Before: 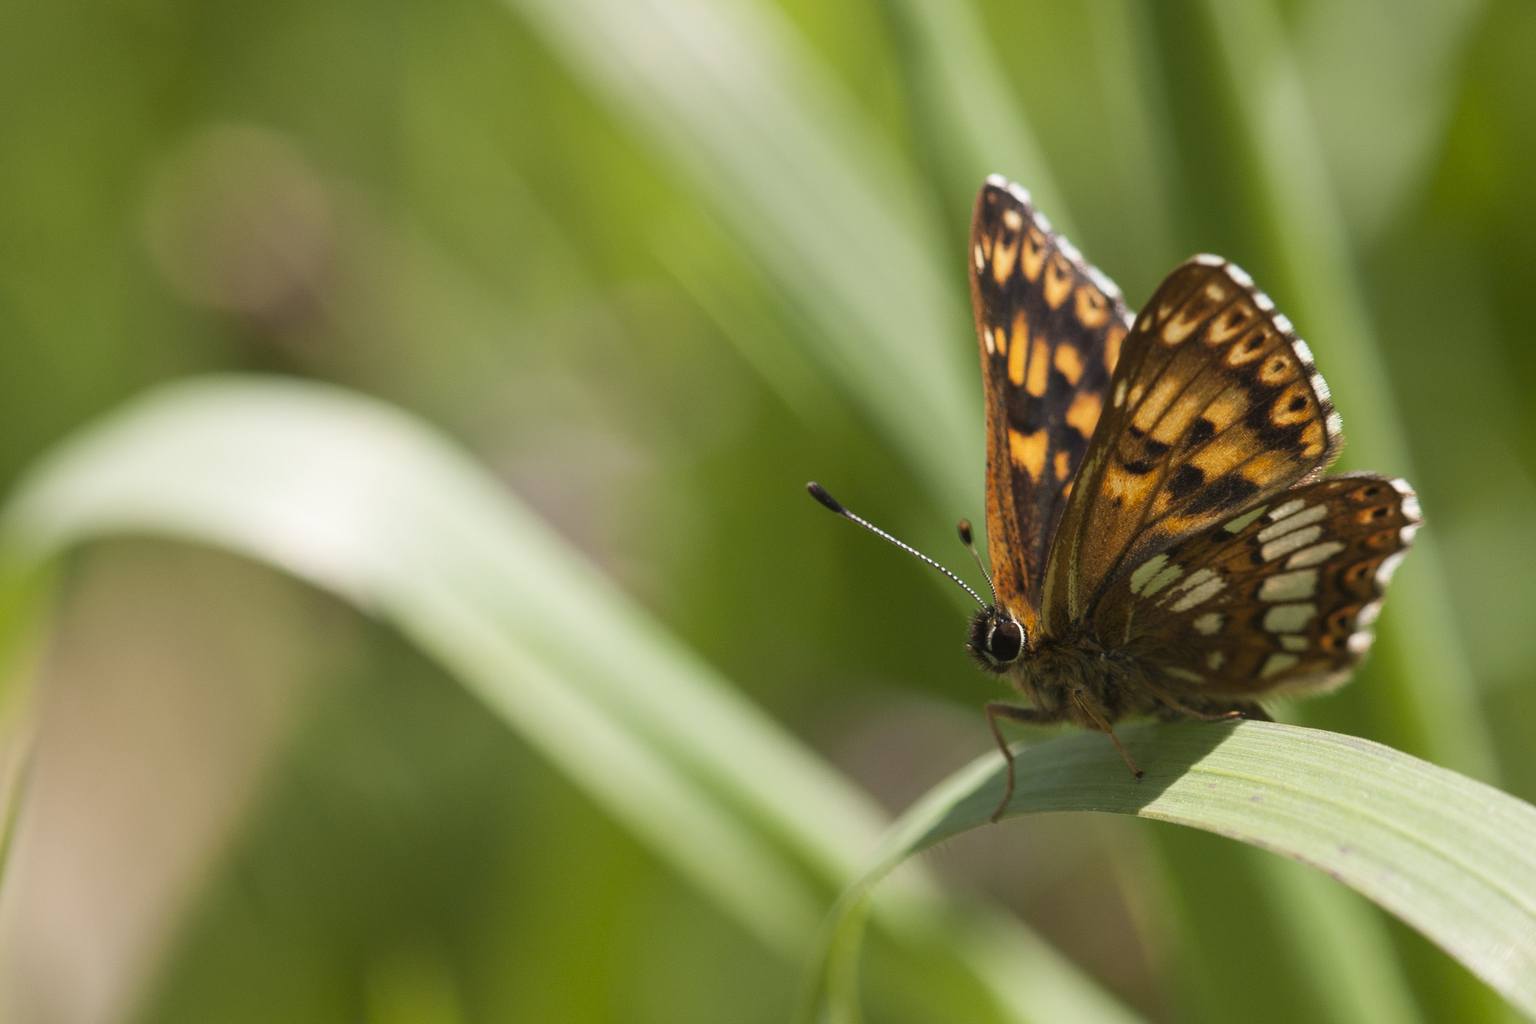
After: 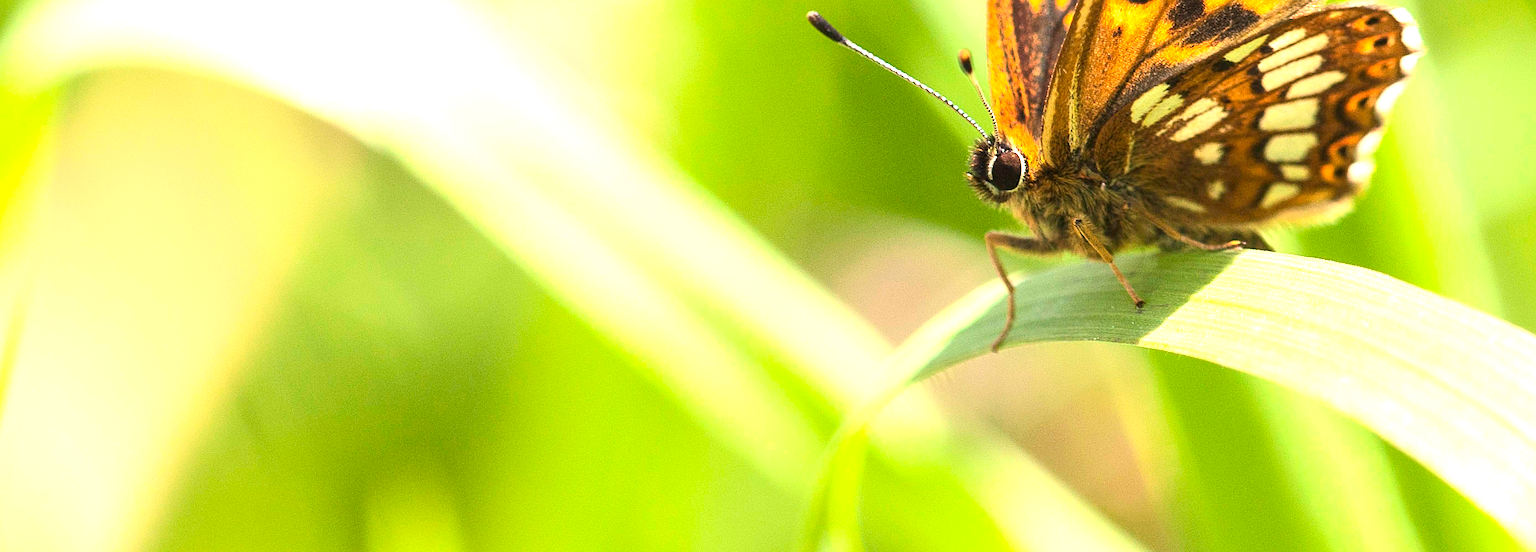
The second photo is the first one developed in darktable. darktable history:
exposure: black level correction 0, exposure 1.467 EV, compensate highlight preservation false
levels: levels [0, 0.478, 1]
tone equalizer: -8 EV -0.396 EV, -7 EV -0.416 EV, -6 EV -0.317 EV, -5 EV -0.183 EV, -3 EV 0.207 EV, -2 EV 0.333 EV, -1 EV 0.415 EV, +0 EV 0.392 EV, edges refinement/feathering 500, mask exposure compensation -1.57 EV, preserve details no
contrast brightness saturation: contrast 0.198, brightness 0.155, saturation 0.22
crop and rotate: top 45.982%, right 0.035%
color correction: highlights a* 3.87, highlights b* 5.15
local contrast: highlights 104%, shadows 97%, detail 119%, midtone range 0.2
sharpen: on, module defaults
